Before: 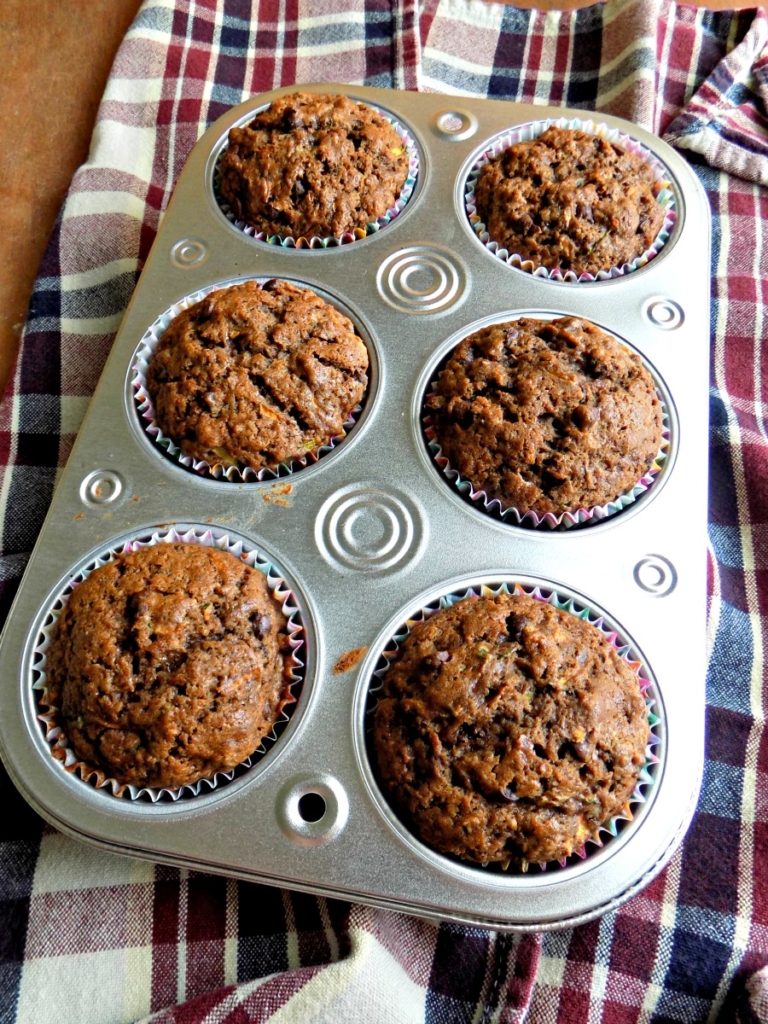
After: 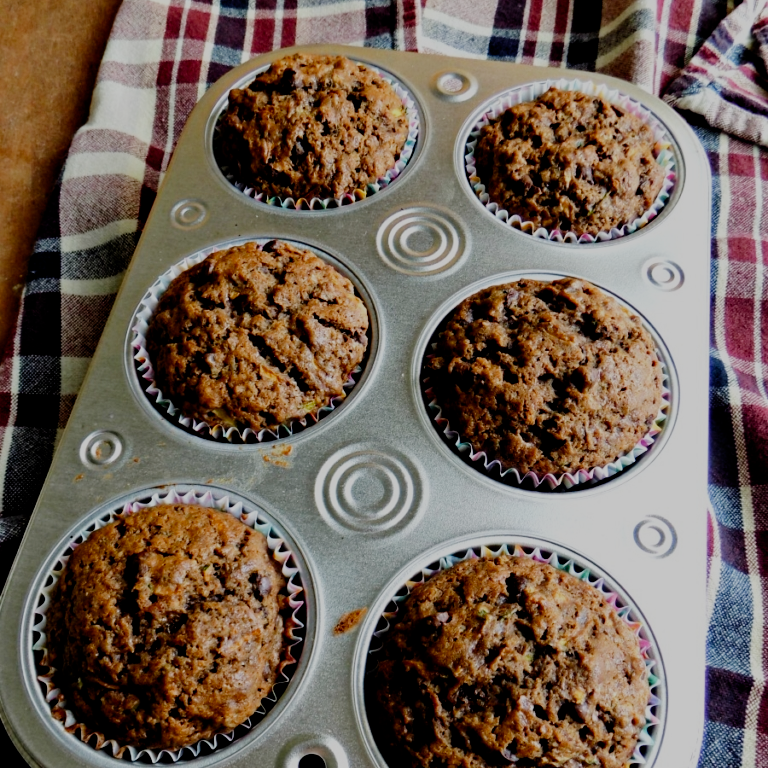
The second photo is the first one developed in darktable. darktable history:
crop: top 3.857%, bottom 21.132%
white balance: emerald 1
filmic rgb: middle gray luminance 30%, black relative exposure -9 EV, white relative exposure 7 EV, threshold 6 EV, target black luminance 0%, hardness 2.94, latitude 2.04%, contrast 0.963, highlights saturation mix 5%, shadows ↔ highlights balance 12.16%, add noise in highlights 0, preserve chrominance no, color science v3 (2019), use custom middle-gray values true, iterations of high-quality reconstruction 0, contrast in highlights soft, enable highlight reconstruction true
tone equalizer: -8 EV -0.417 EV, -7 EV -0.389 EV, -6 EV -0.333 EV, -5 EV -0.222 EV, -3 EV 0.222 EV, -2 EV 0.333 EV, -1 EV 0.389 EV, +0 EV 0.417 EV, edges refinement/feathering 500, mask exposure compensation -1.57 EV, preserve details no
